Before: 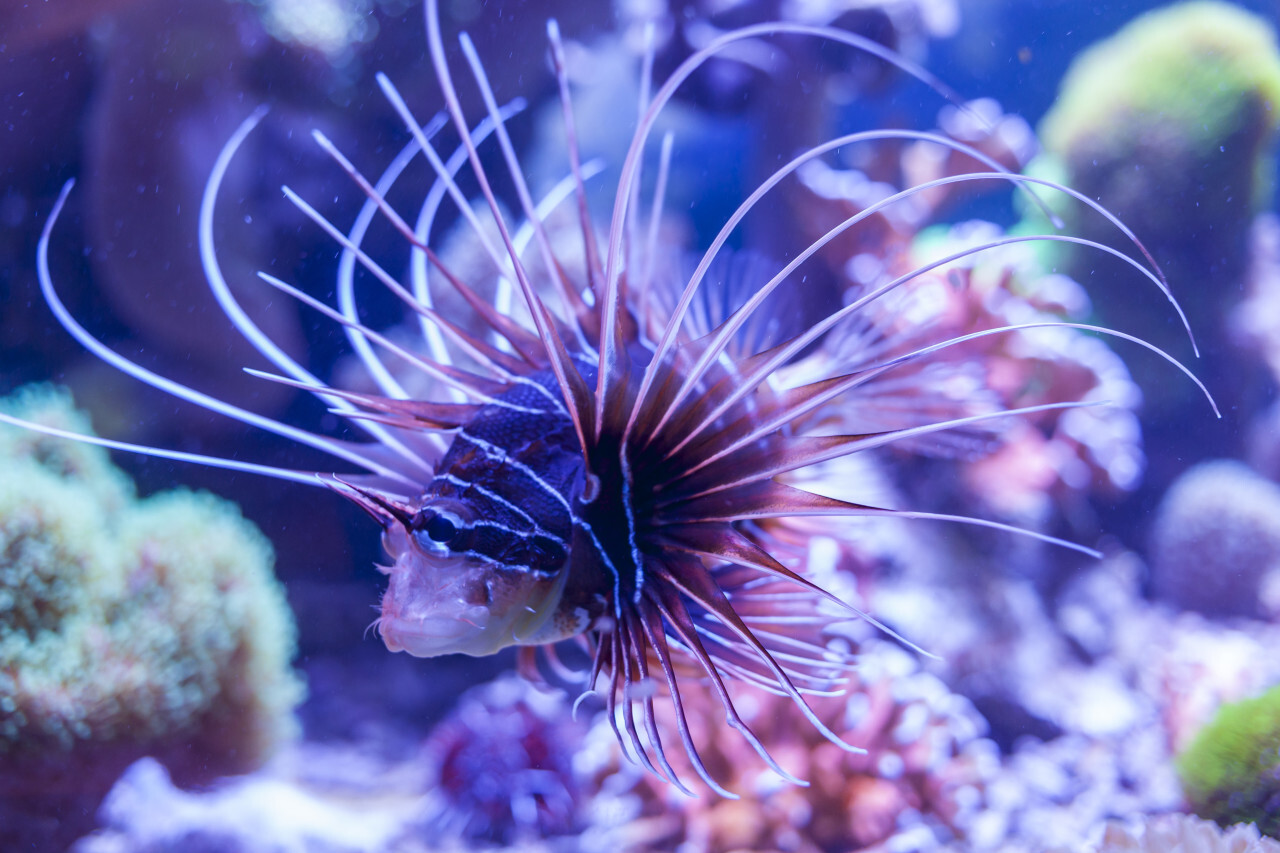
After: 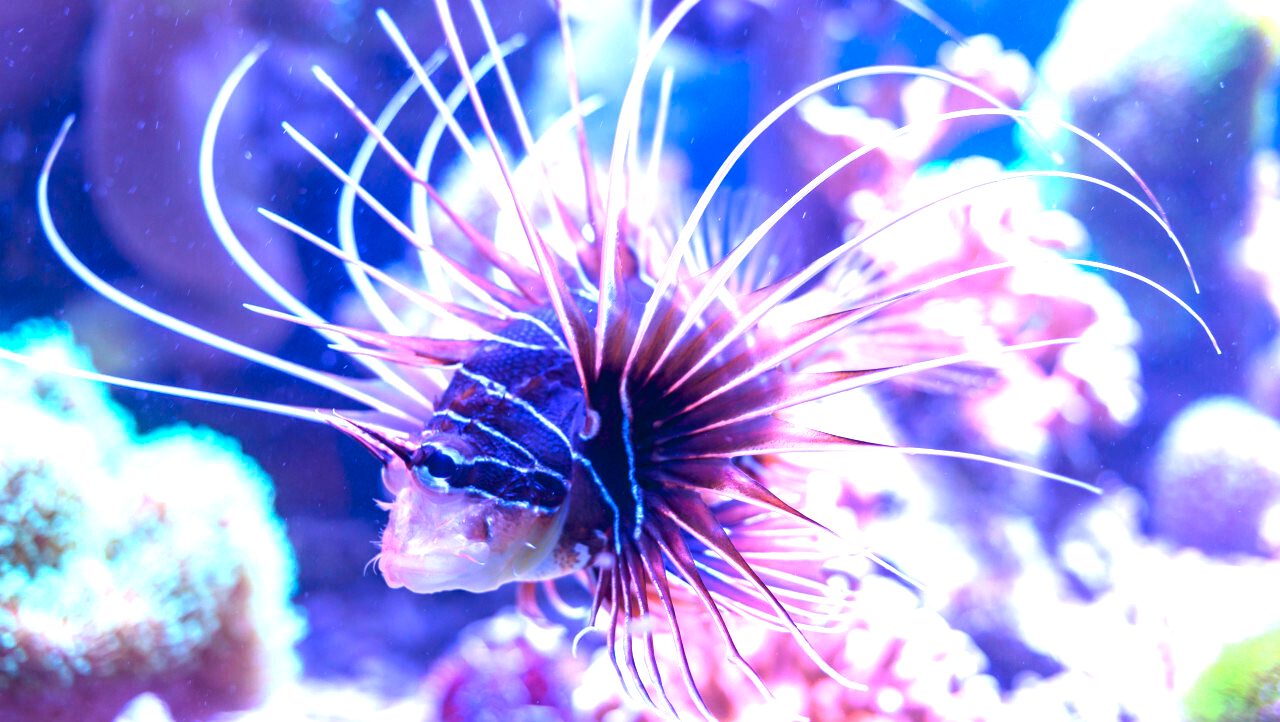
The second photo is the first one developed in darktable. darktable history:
exposure: black level correction 0, exposure 1.482 EV, compensate highlight preservation false
crop: top 7.572%, bottom 7.74%
